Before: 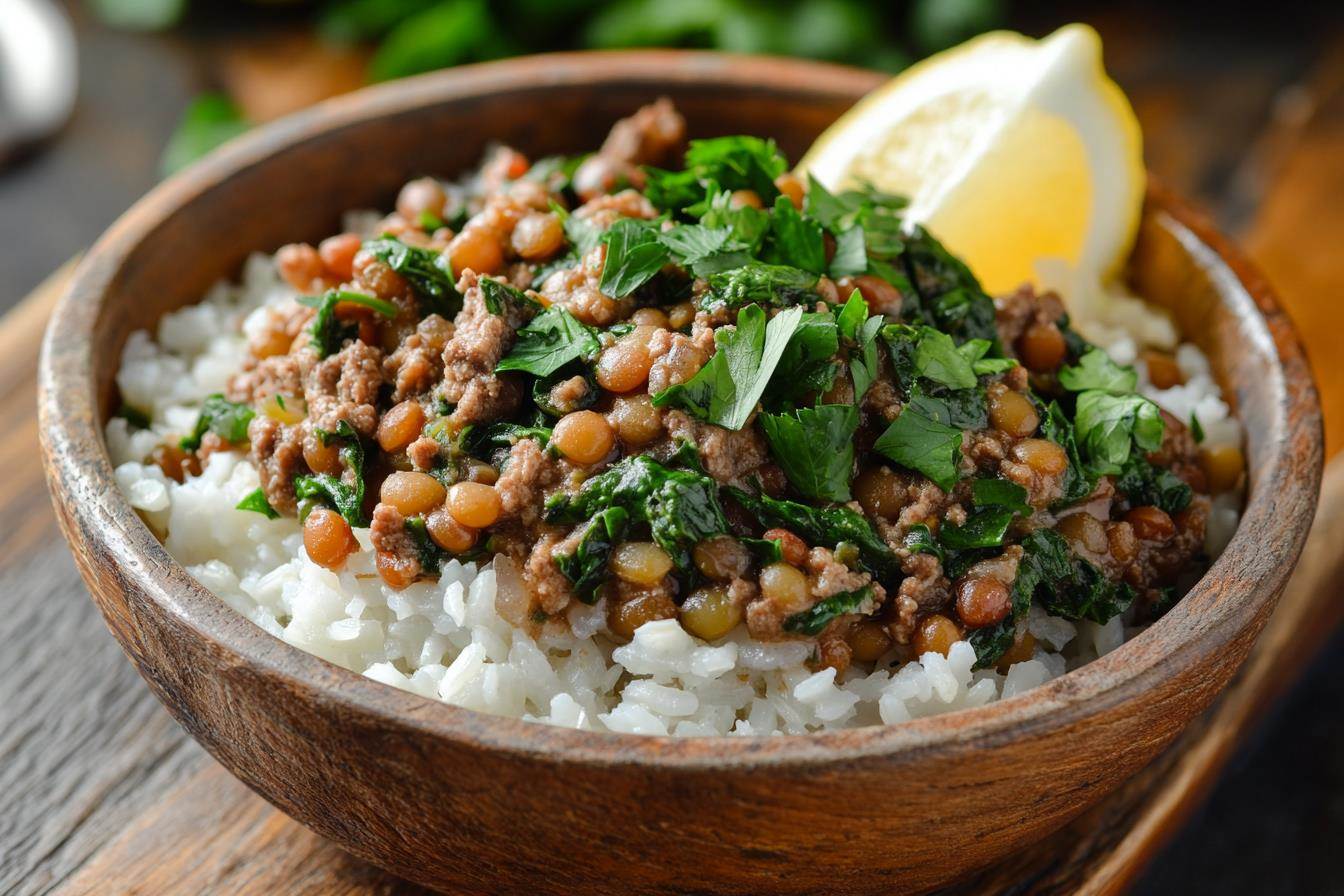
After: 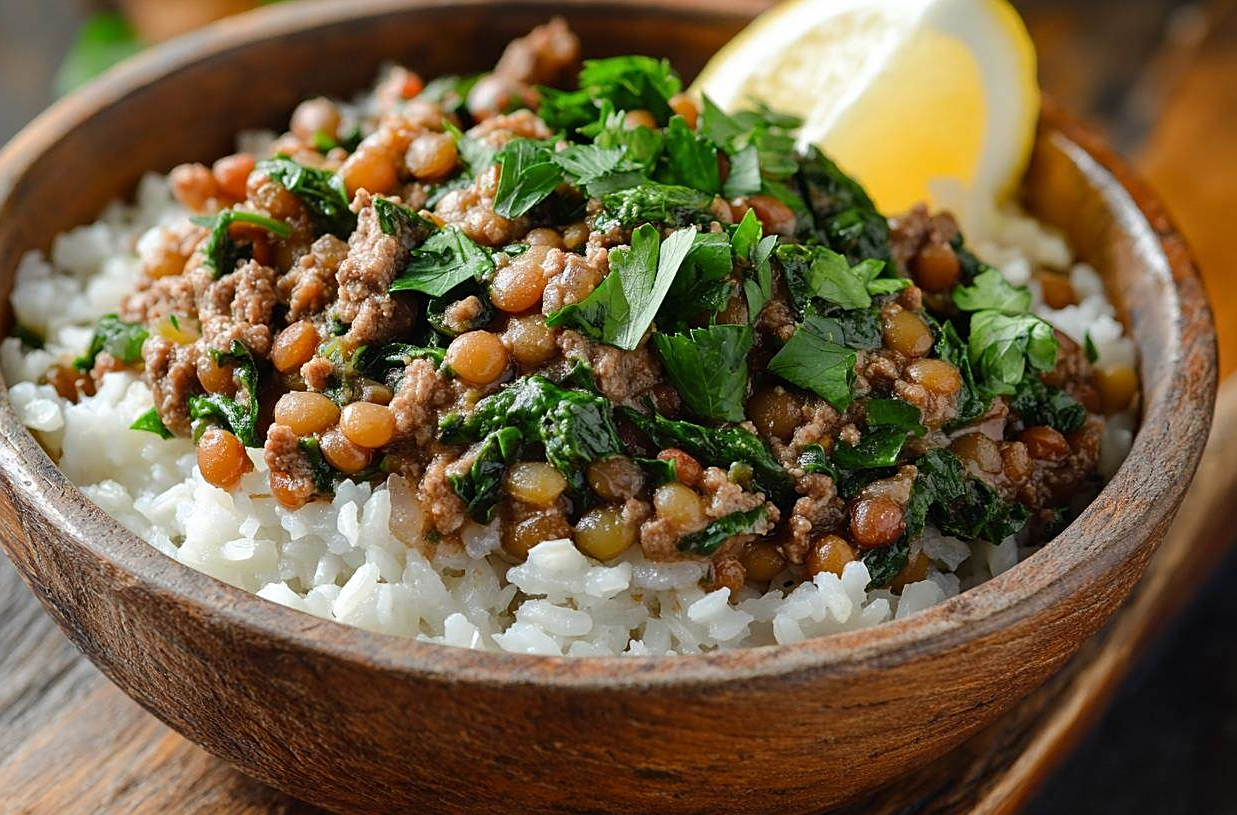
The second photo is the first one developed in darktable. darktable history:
crop and rotate: left 7.888%, top 9.01%
sharpen: on, module defaults
